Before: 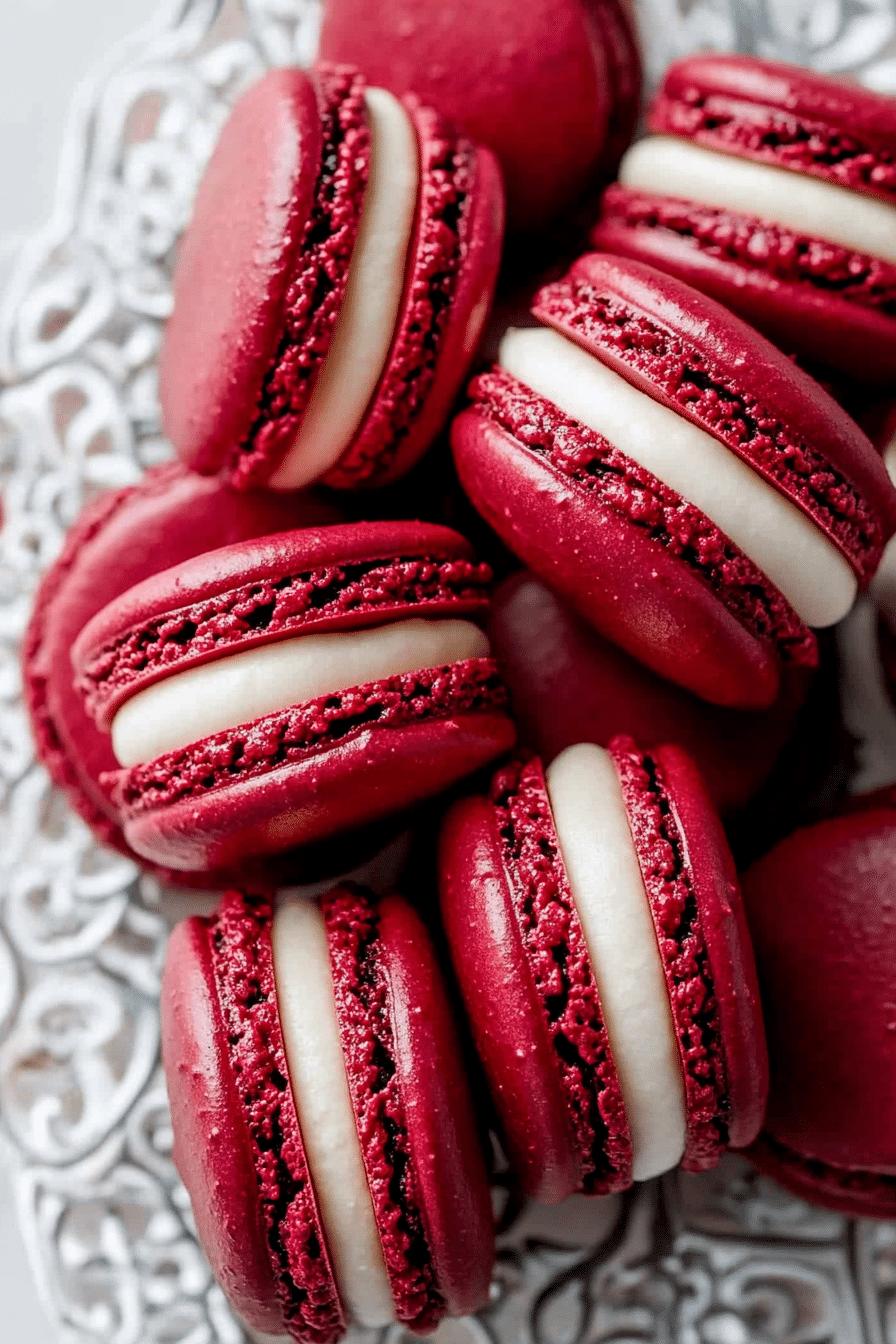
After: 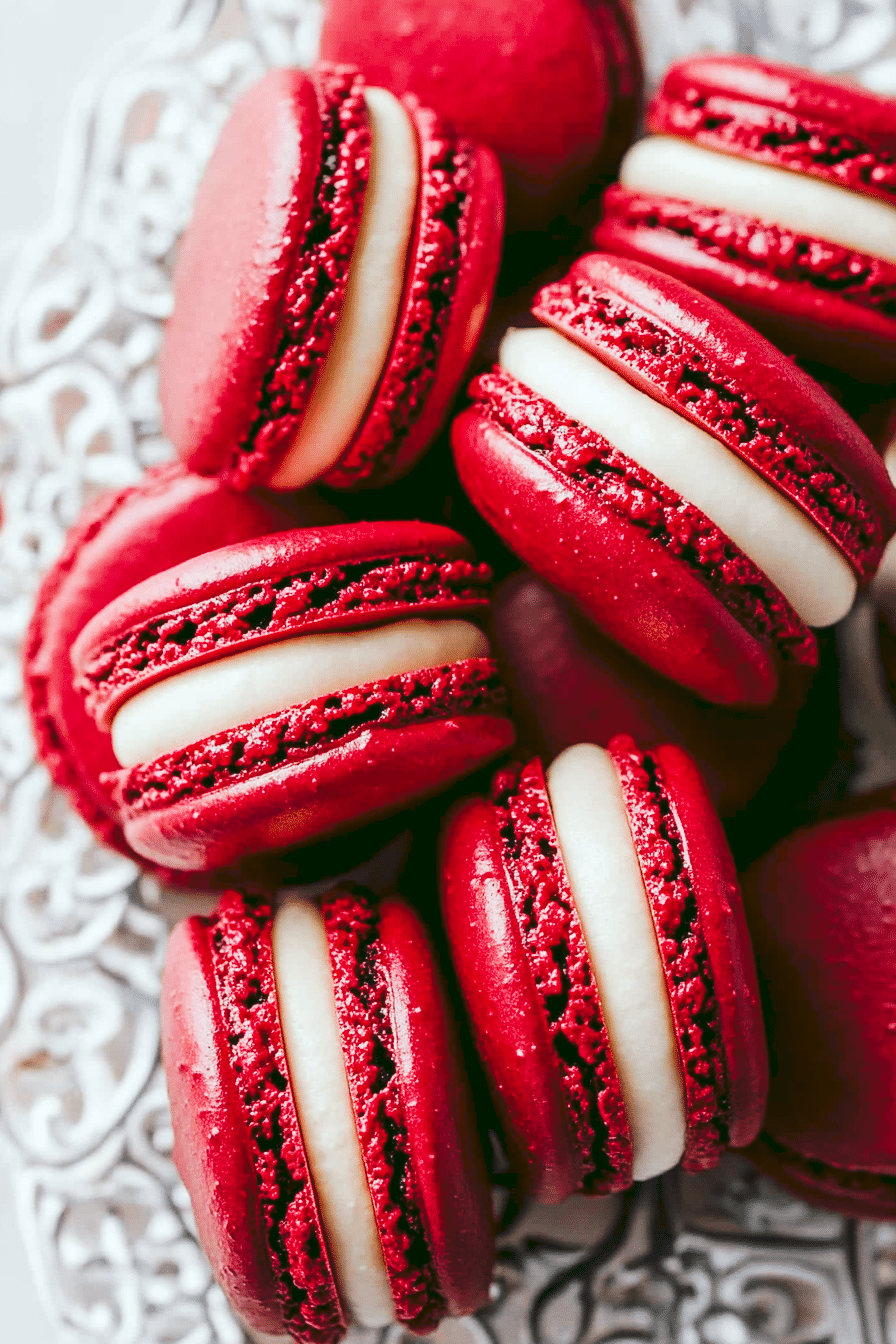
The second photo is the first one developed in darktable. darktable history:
tone curve: curves: ch0 [(0, 0) (0.003, 0.065) (0.011, 0.072) (0.025, 0.09) (0.044, 0.104) (0.069, 0.116) (0.1, 0.127) (0.136, 0.15) (0.177, 0.184) (0.224, 0.223) (0.277, 0.28) (0.335, 0.361) (0.399, 0.443) (0.468, 0.525) (0.543, 0.616) (0.623, 0.713) (0.709, 0.79) (0.801, 0.866) (0.898, 0.933) (1, 1)], preserve colors none
color look up table: target L [97.17, 92.57, 84.54, 88.96, 86.03, 74.12, 69.99, 56.4, 62.69, 61.37, 46.23, 31.88, 3.554, 200.89, 90.79, 84.32, 72.04, 65.73, 63.65, 57.1, 52.18, 54.4, 51.67, 47.15, 45.32, 38.71, 31.16, 23.2, 18.5, 89.85, 73.5, 63.99, 65.32, 61.44, 60.04, 50.71, 52.33, 50.79, 42.79, 36.97, 38.5, 35.94, 33.1, 2.157, 77.13, 73.51, 72.93, 64, 32.6], target a [-38.59, -5.621, -52.44, -37.16, -29.07, -48, -5.688, -50.35, -16.34, -5.997, -29.1, -29.02, -6.803, 0, 0.557, -0.331, 37.84, 33.68, 26.98, 51.39, 68.68, 29.77, -0.268, 68.35, 64.53, 52.76, 6.667, 41.28, 13.96, 16.88, 39.64, 1.539, 58.84, 73.06, 29.56, 75.82, 80.82, 45.23, 4.945, 14.21, 61, 53.97, 36.65, 4.332, -11.43, -26.93, -33.59, -10.49, -13.11], target b [94.13, 6.963, 47.93, -1.947, 32.96, 18.81, 54.46, 44.35, 11.48, 56.85, 39.2, 24.12, 5.315, -0.001, 23.33, 78.52, 10.61, 64.65, 23.92, 50.42, 7.582, 56.57, 36.8, 9.386, 61.65, 44.79, 4.333, 5.185, 31.06, -18.35, -32.84, 0.552, -28.74, -55.78, -18.08, -8.206, -42.28, -34.98, -31.14, -62.86, -62.67, -12.07, -80.05, -29.47, -16.8, -32.07, -4.448, -45.04, -13.19], num patches 49
